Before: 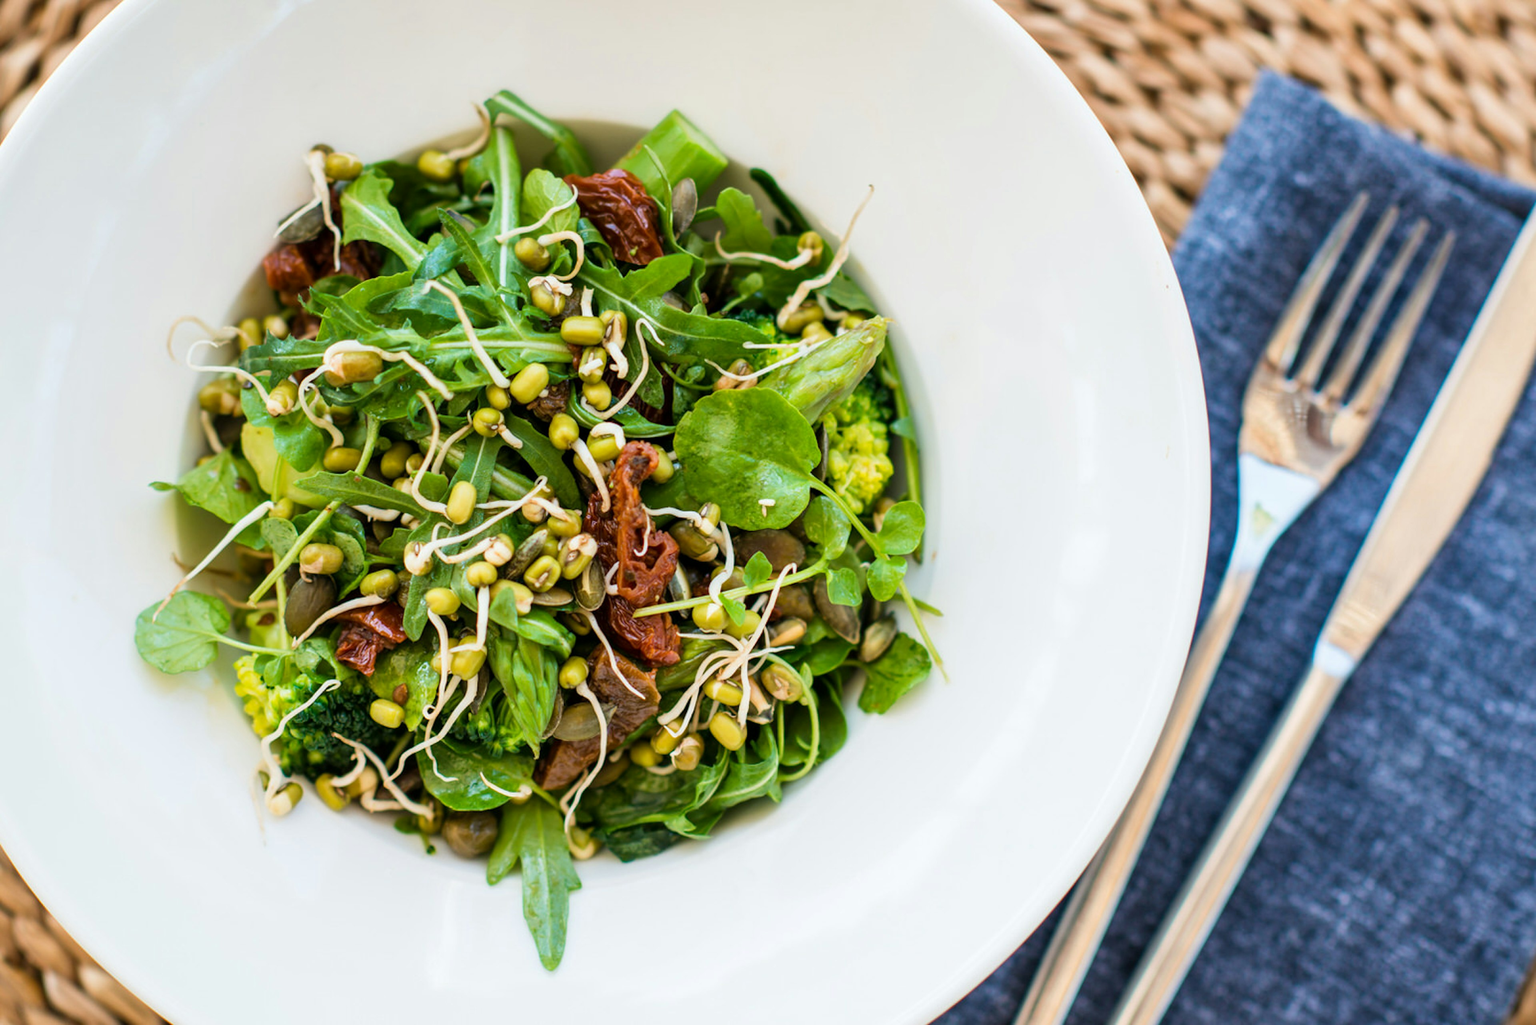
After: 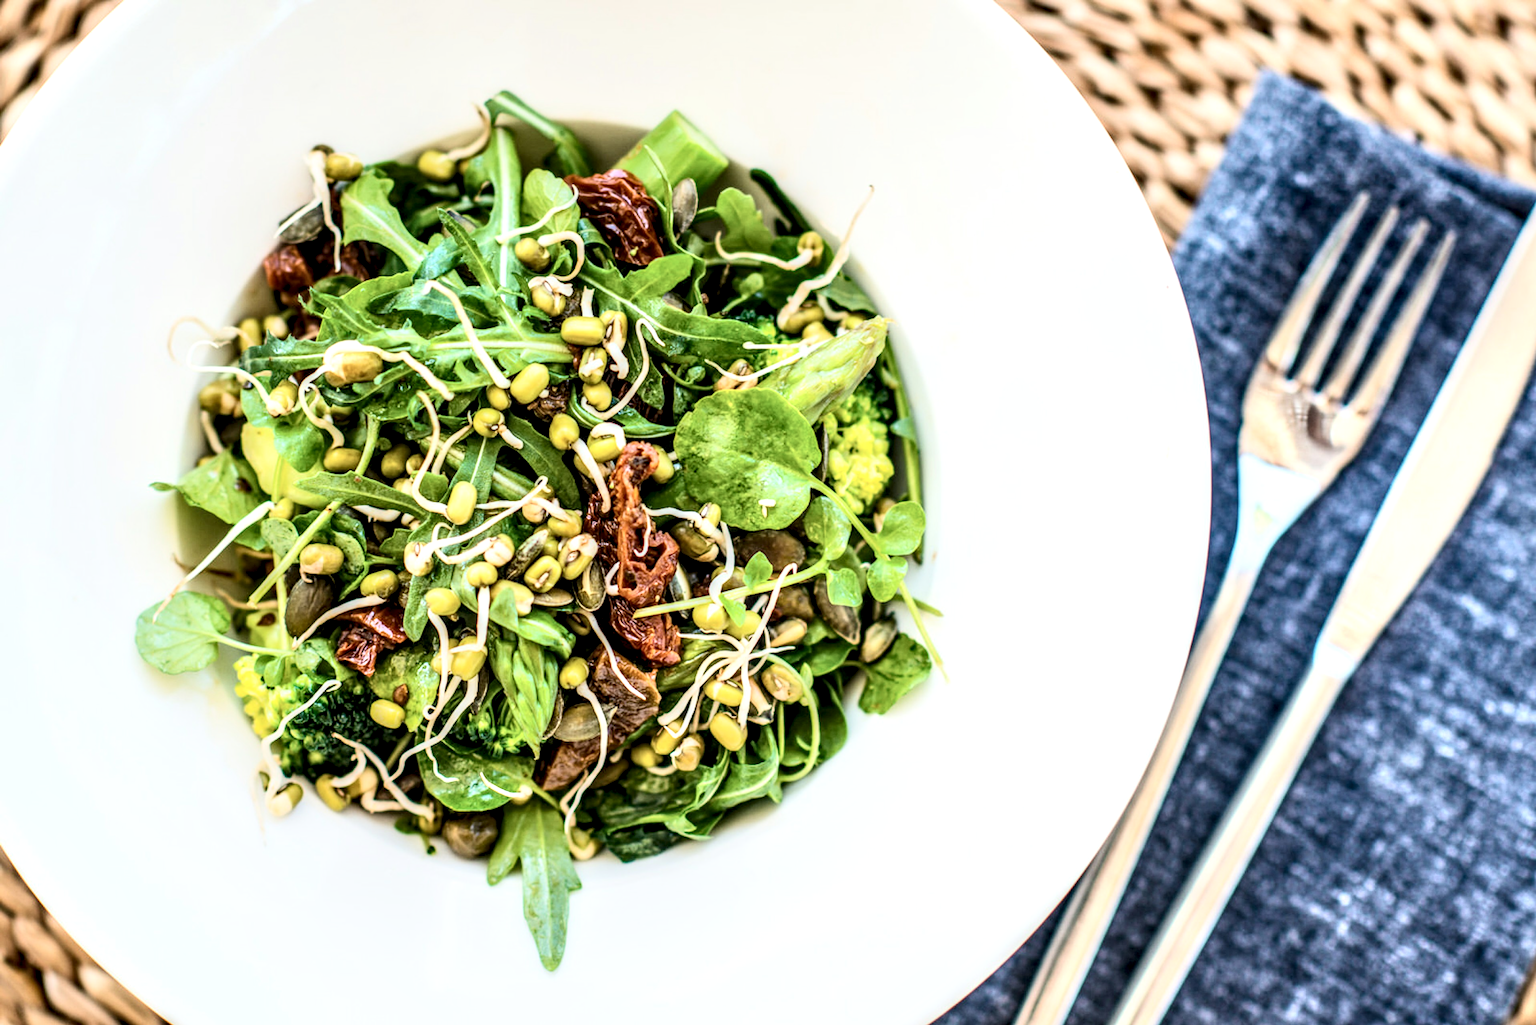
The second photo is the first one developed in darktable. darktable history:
tone equalizer: -8 EV -0.002 EV, -7 EV 0.004 EV, -6 EV -0.036 EV, -5 EV 0.011 EV, -4 EV -0.017 EV, -3 EV 0.038 EV, -2 EV -0.088 EV, -1 EV -0.293 EV, +0 EV -0.564 EV, mask exposure compensation -0.505 EV
local contrast: highlights 21%, detail 197%
contrast brightness saturation: contrast 0.39, brightness 0.542
